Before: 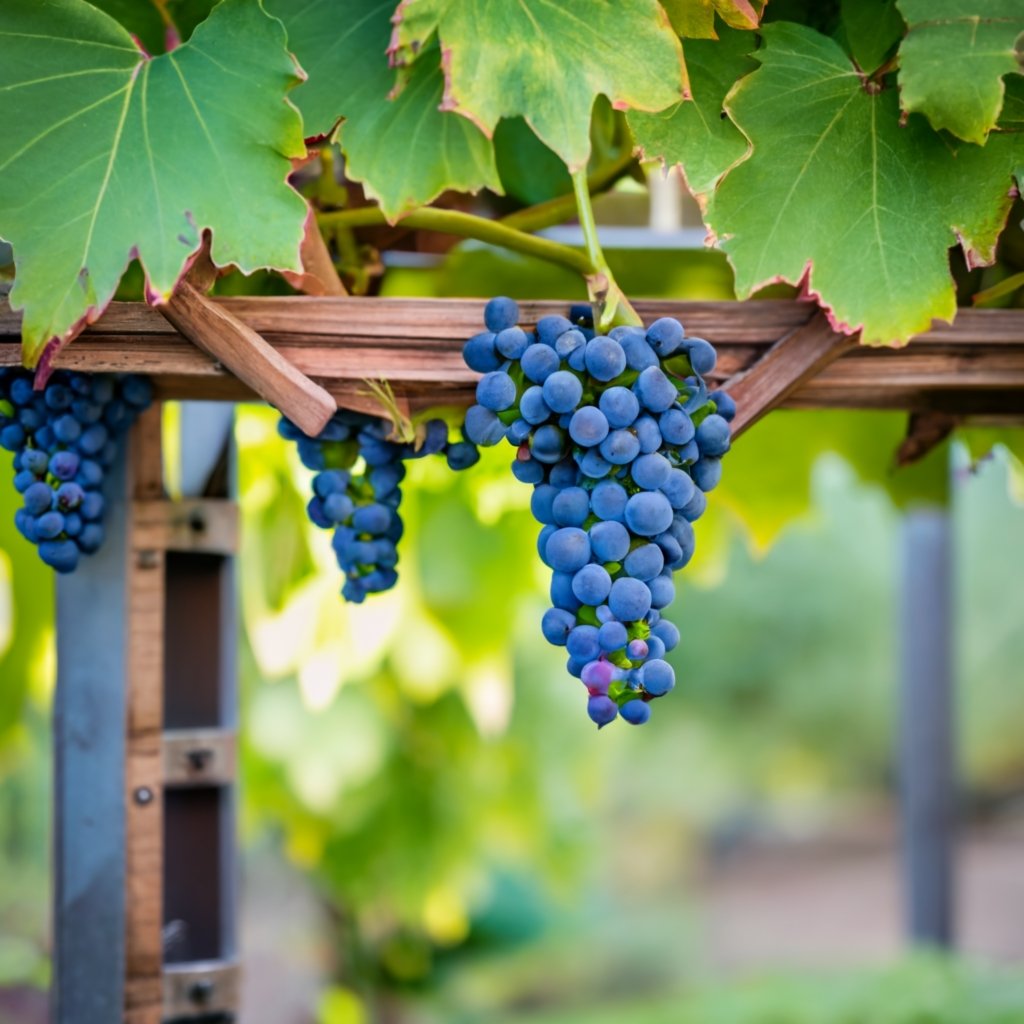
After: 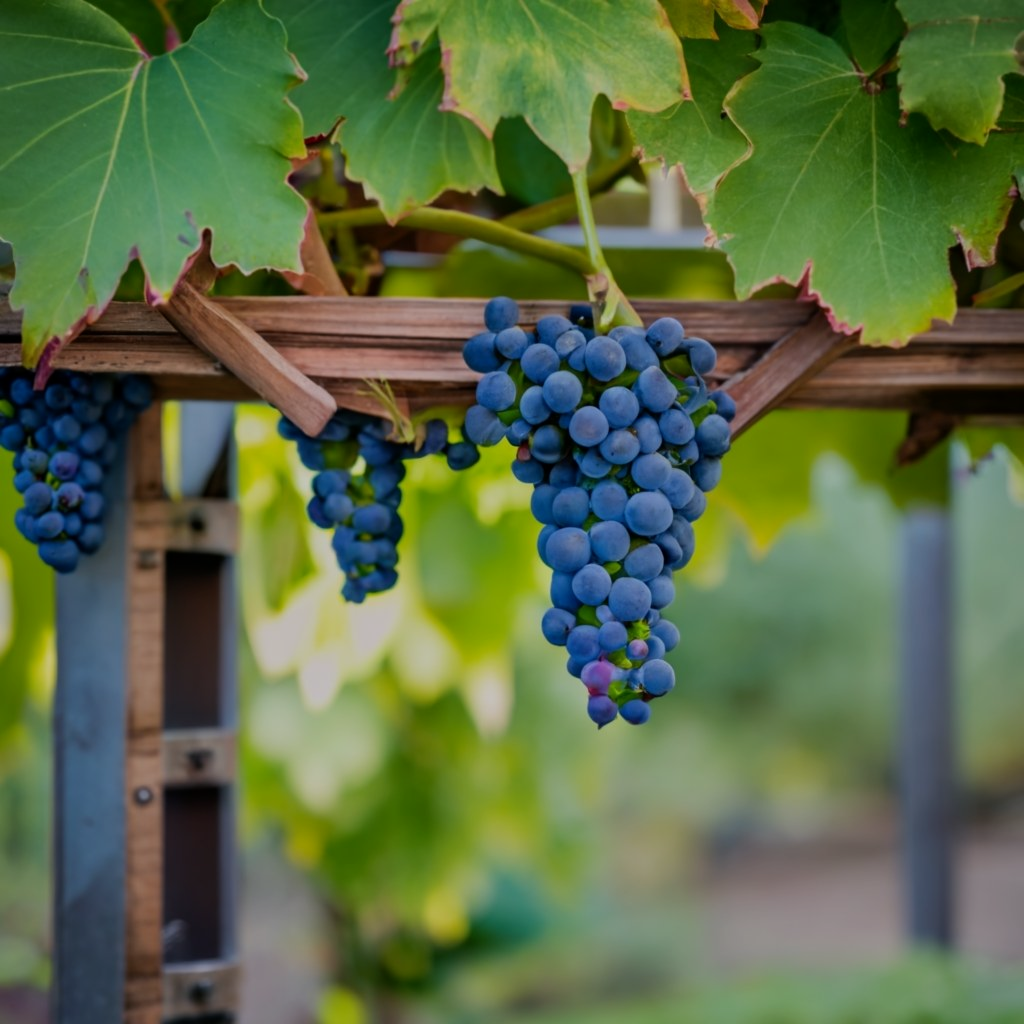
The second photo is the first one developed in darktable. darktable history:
exposure: black level correction 0, exposure -0.808 EV, compensate highlight preservation false
